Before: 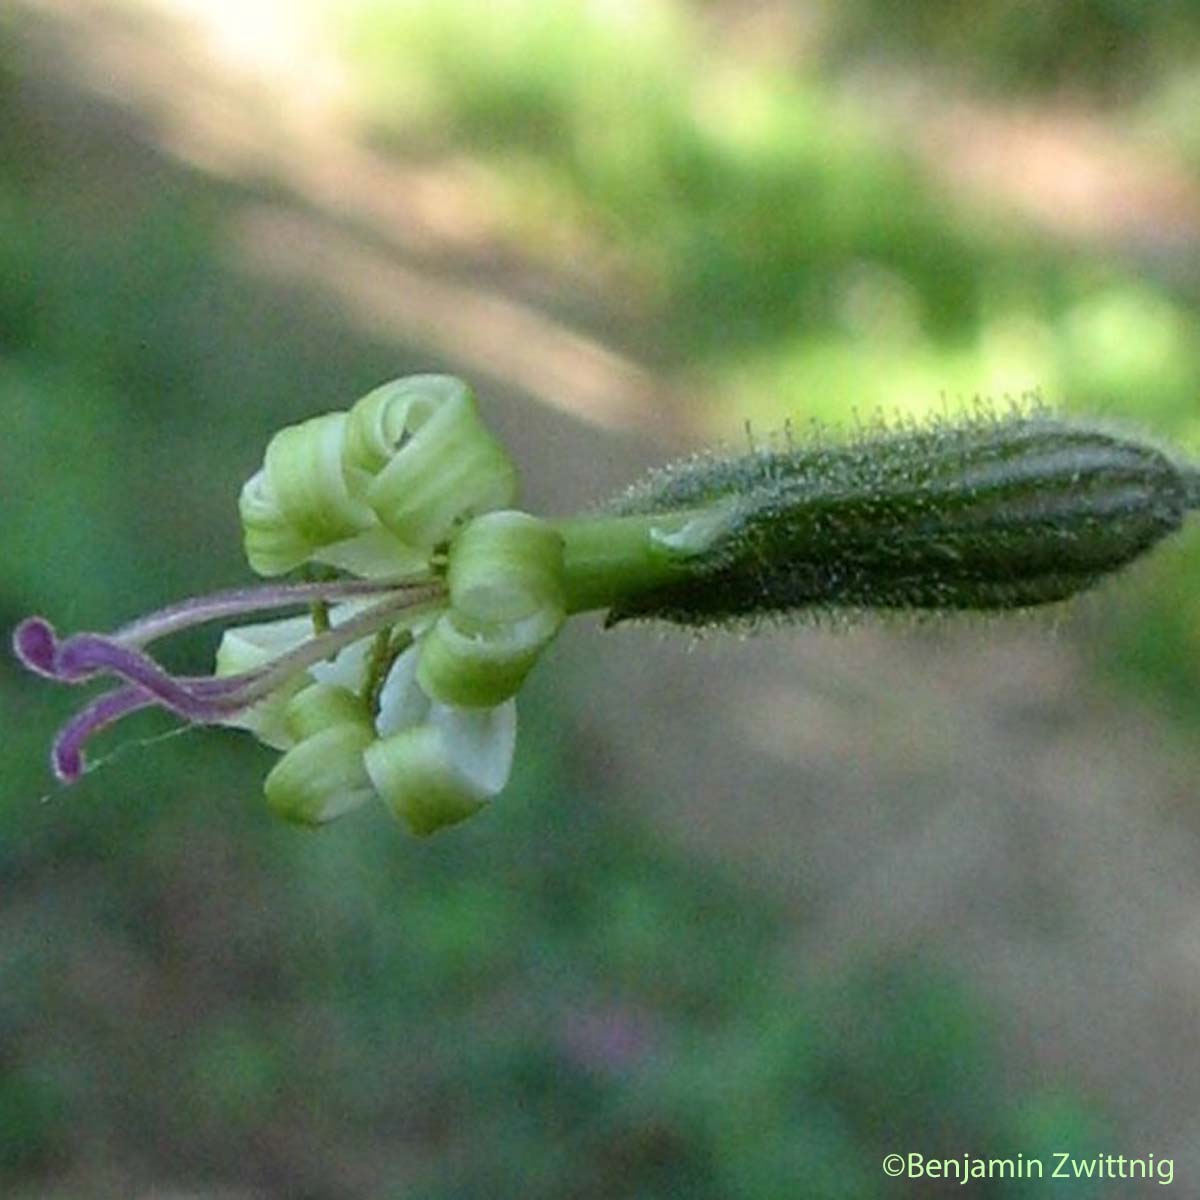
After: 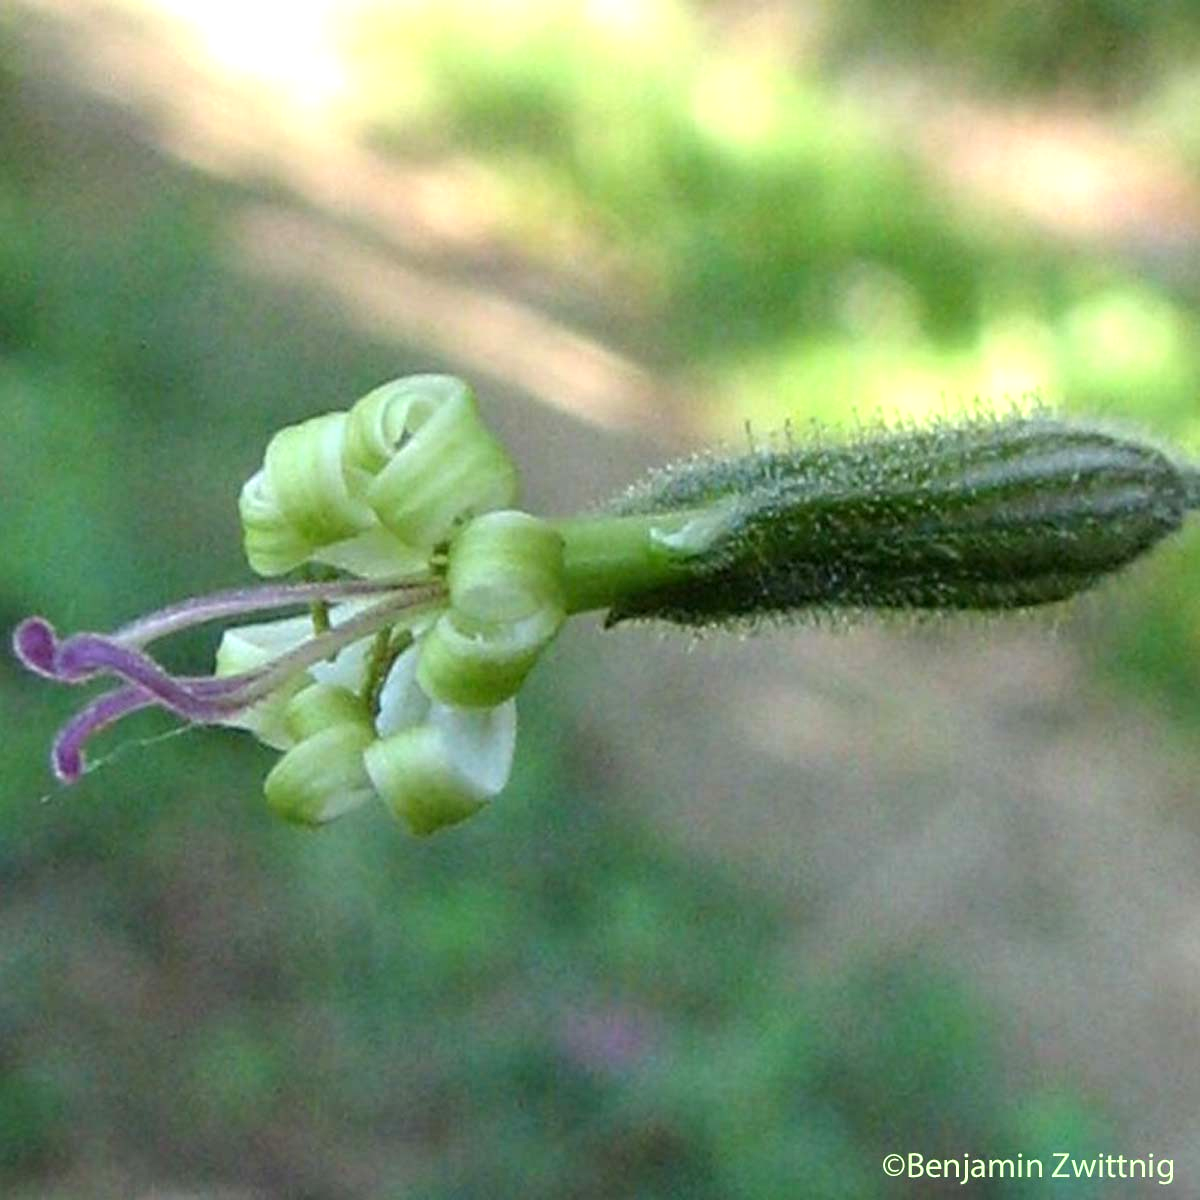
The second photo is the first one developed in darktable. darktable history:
exposure: exposure 0.55 EV, compensate highlight preservation false
